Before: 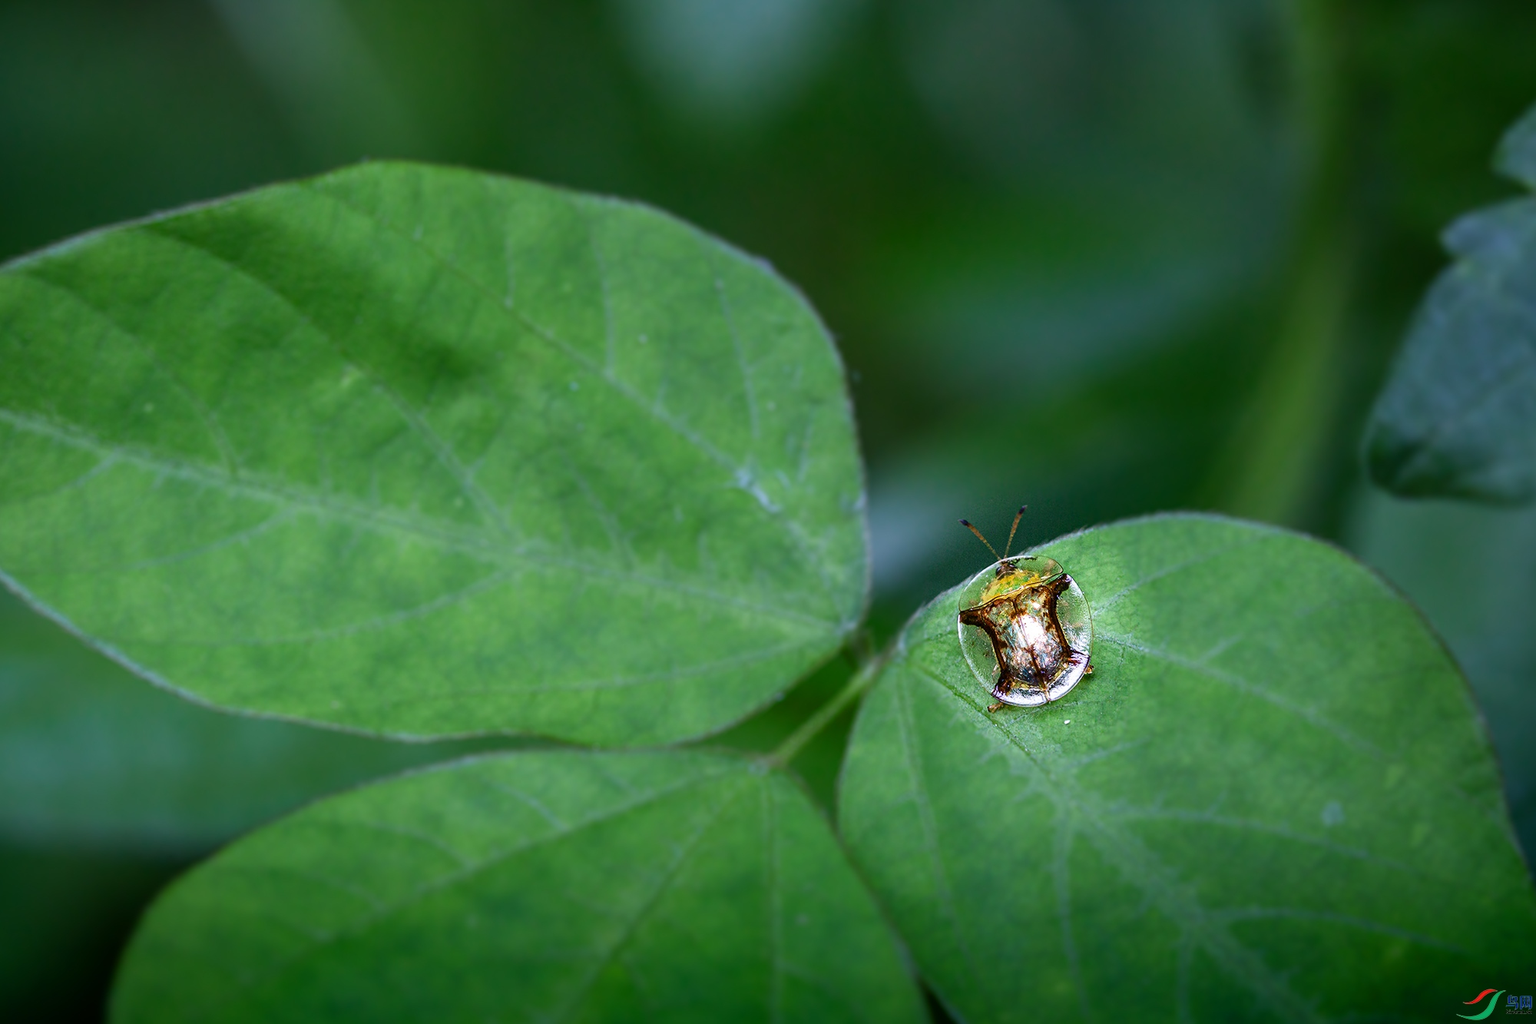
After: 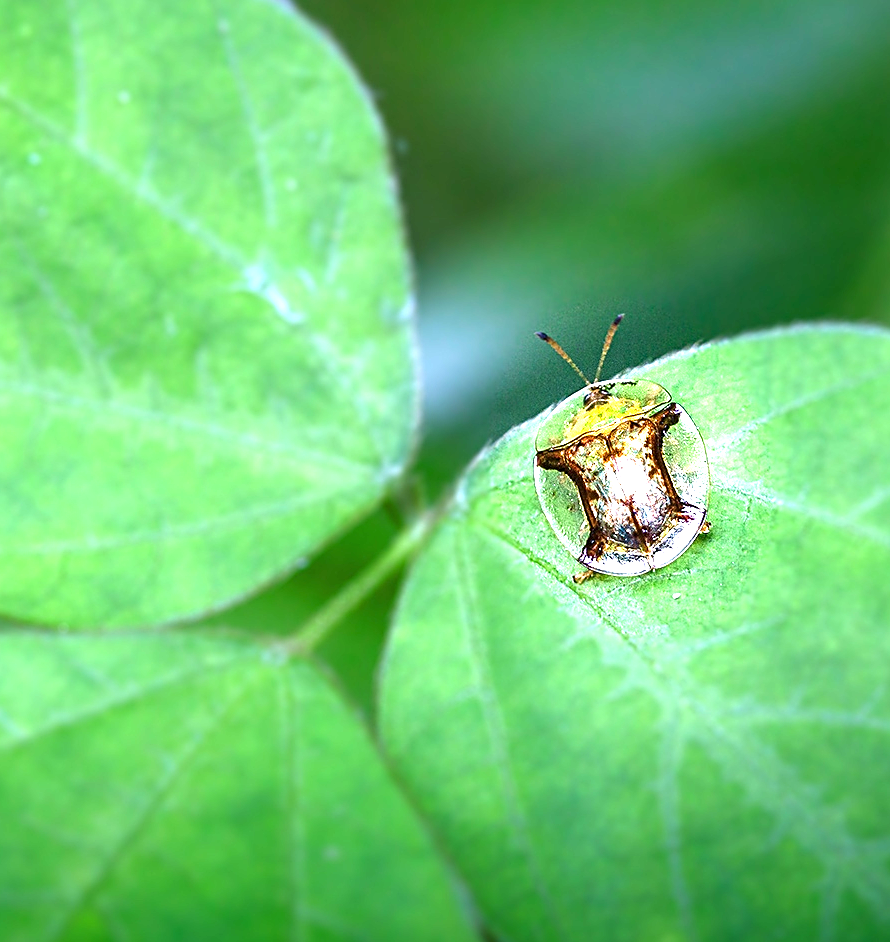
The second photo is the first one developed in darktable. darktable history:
exposure: black level correction 0, exposure 1.687 EV
crop: left 35.663%, top 25.826%, right 19.804%, bottom 3.452%
sharpen: on, module defaults
